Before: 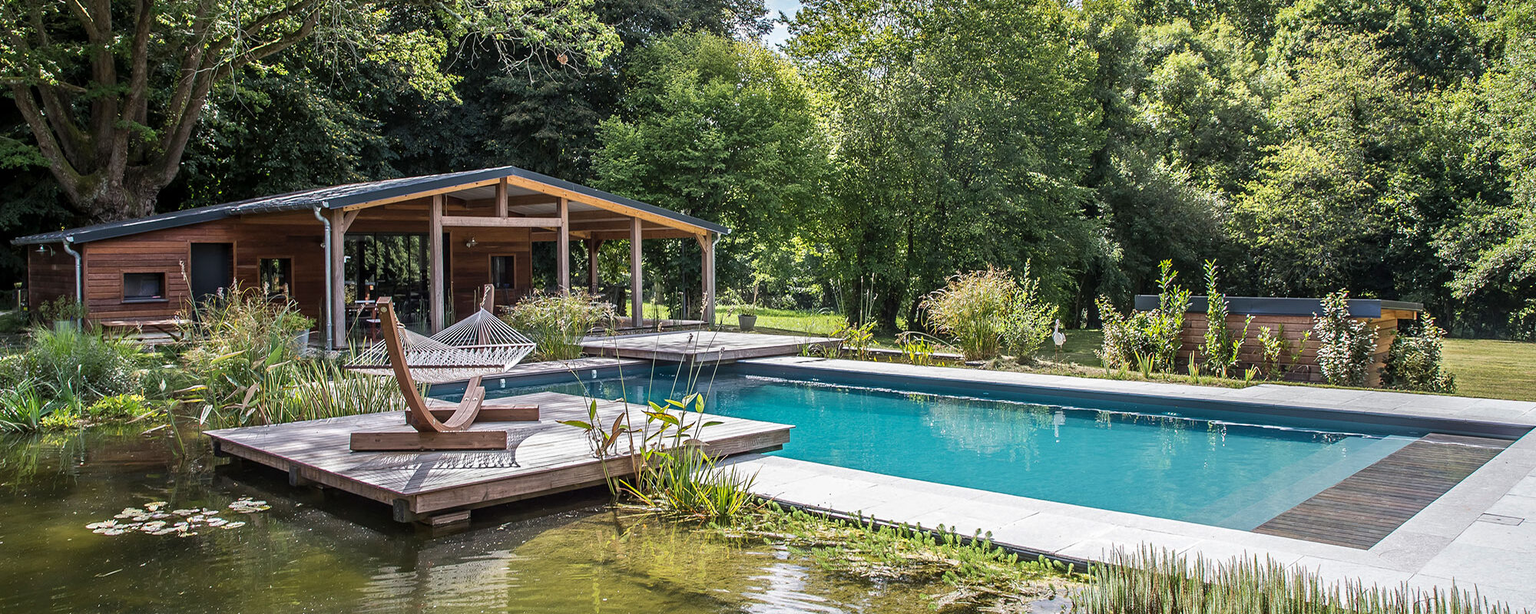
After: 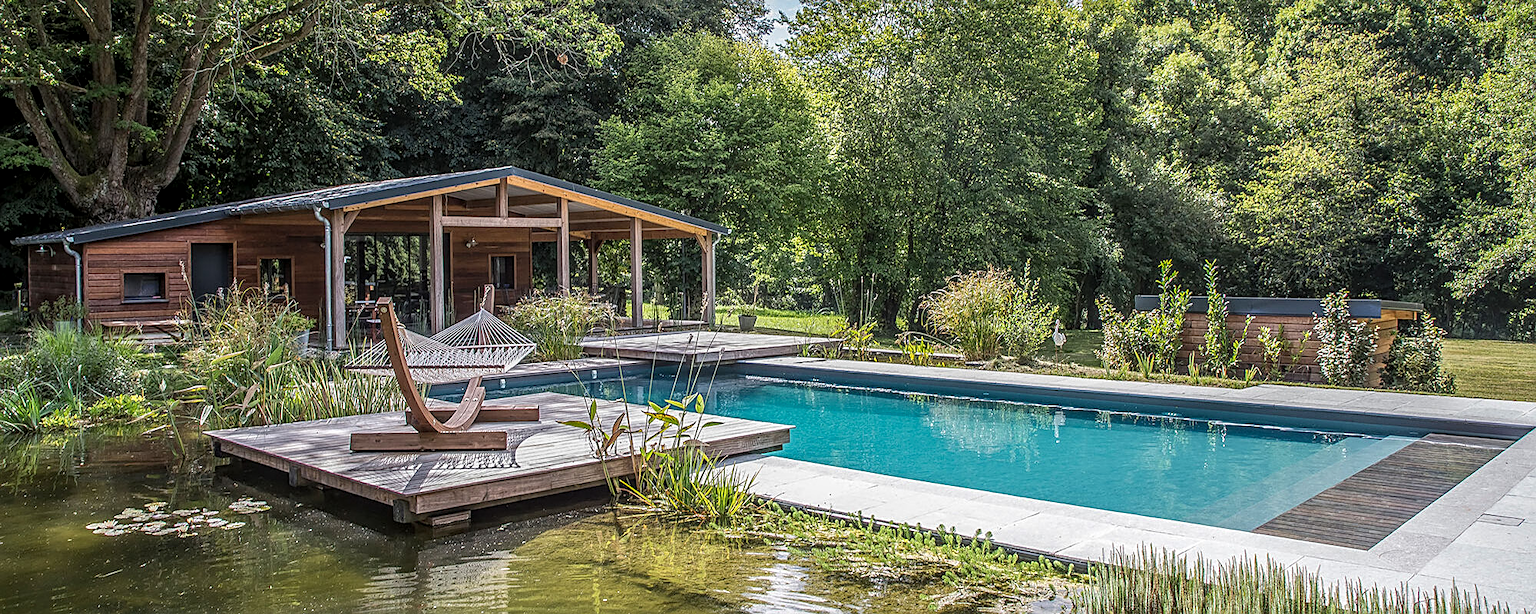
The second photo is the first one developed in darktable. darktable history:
white balance: emerald 1
local contrast: highlights 0%, shadows 0%, detail 133%
sharpen: on, module defaults
